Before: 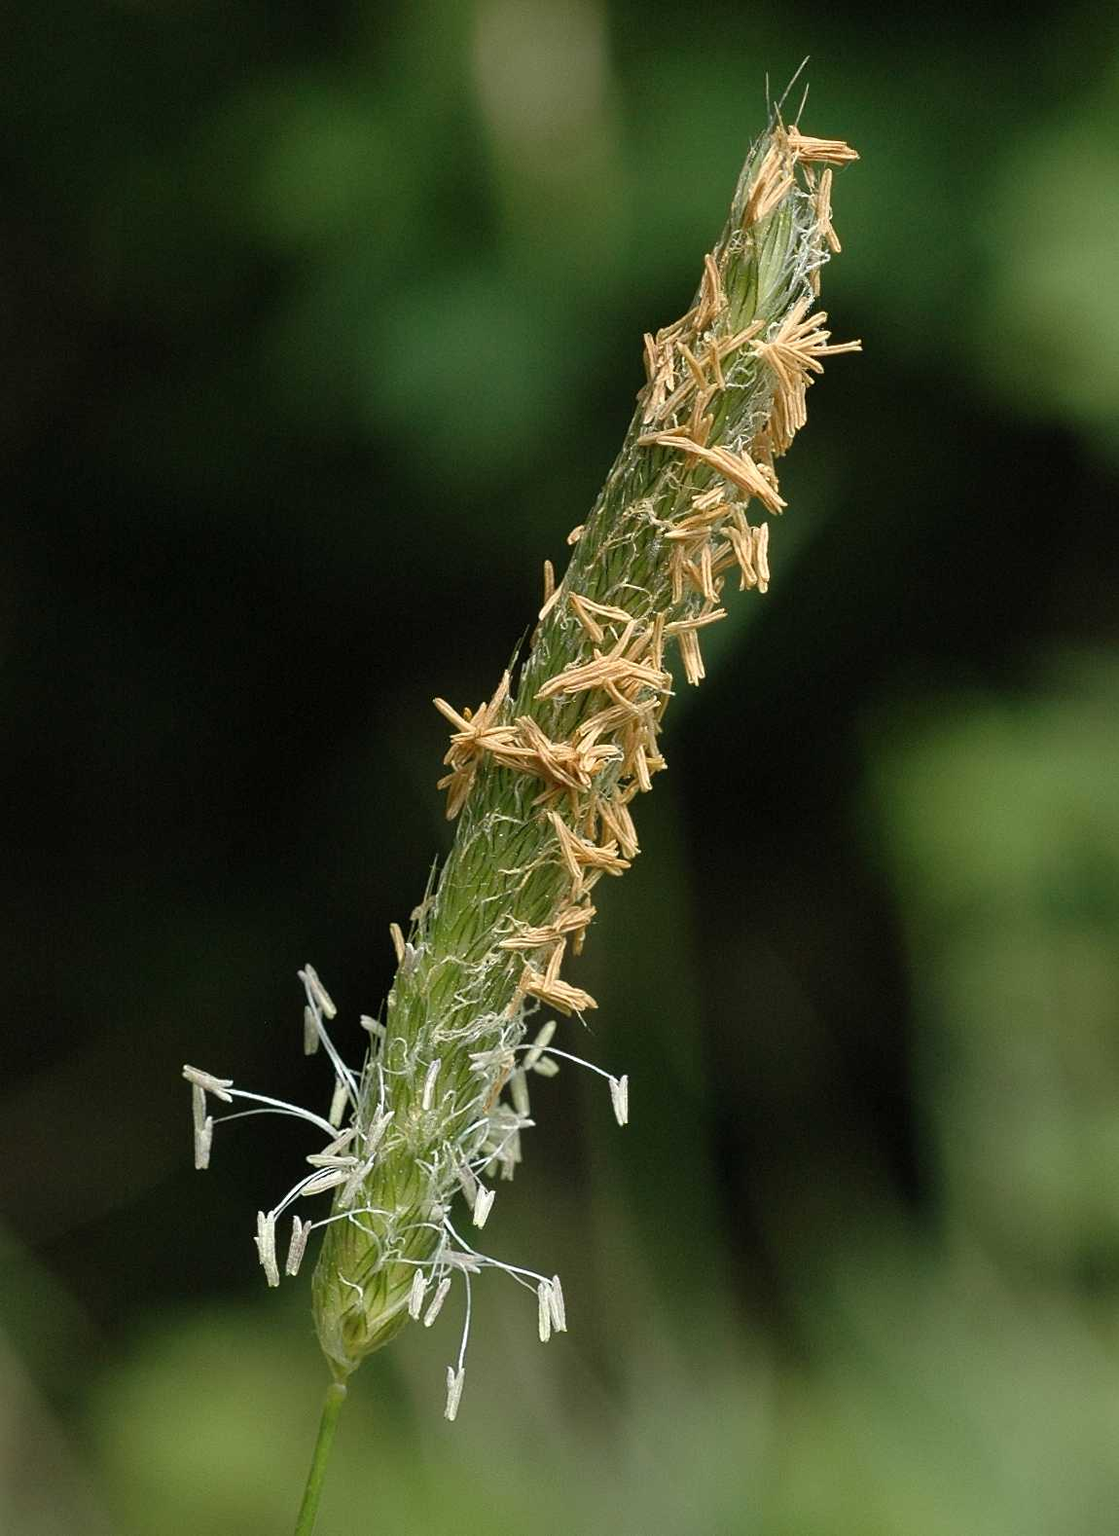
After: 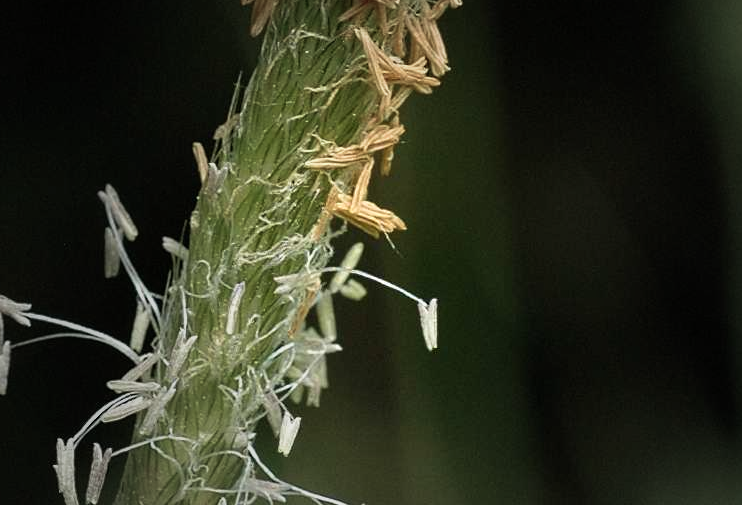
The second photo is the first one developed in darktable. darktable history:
crop: left 18.089%, top 51.084%, right 17.314%, bottom 16.886%
vignetting: fall-off start 16.67%, fall-off radius 100.82%, width/height ratio 0.715
velvia: on, module defaults
